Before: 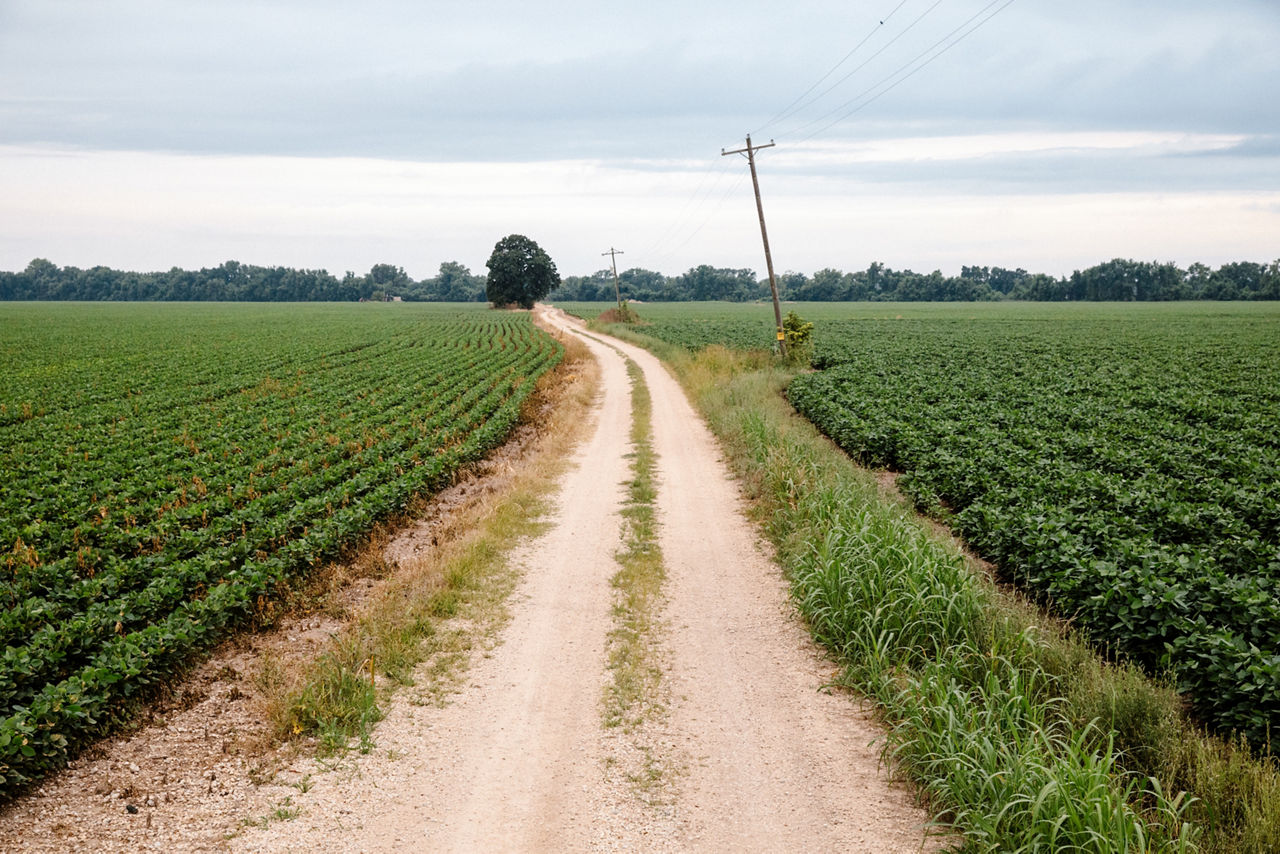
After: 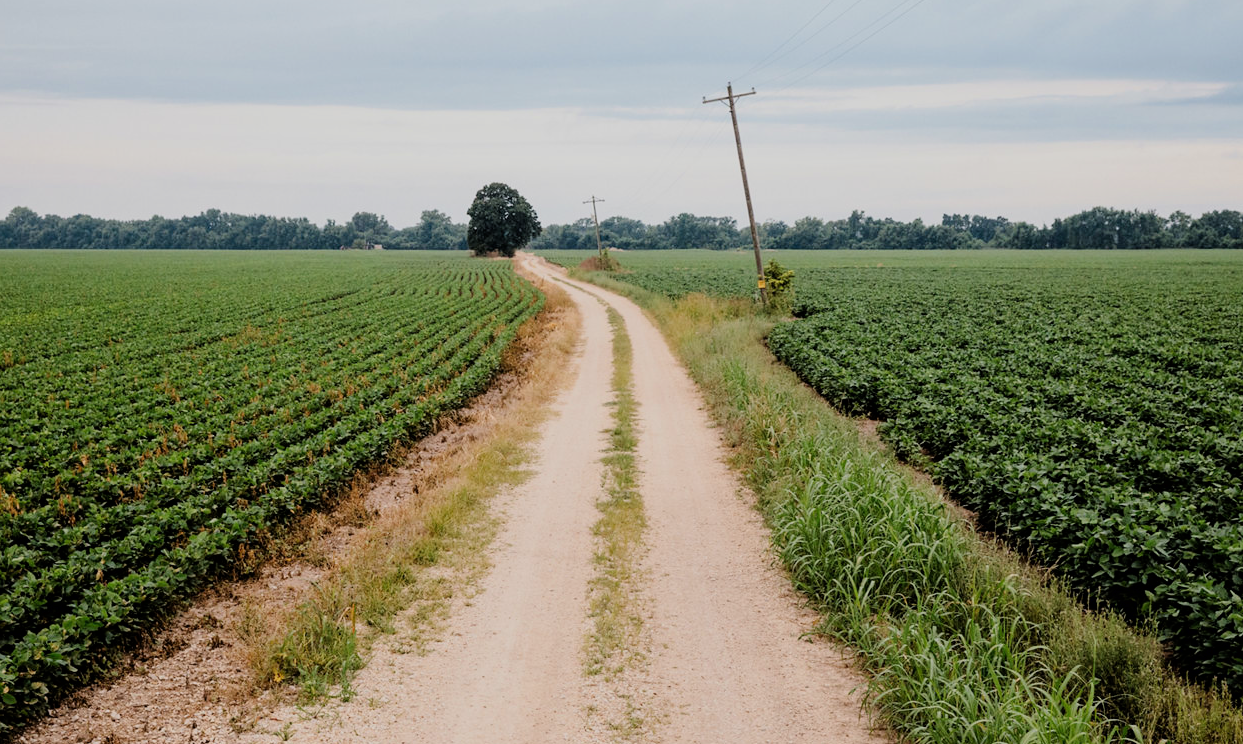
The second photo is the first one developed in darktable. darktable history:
filmic rgb: black relative exposure -7.65 EV, white relative exposure 4.56 EV, hardness 3.61, color science v6 (2022)
crop: left 1.507%, top 6.147%, right 1.379%, bottom 6.637%
